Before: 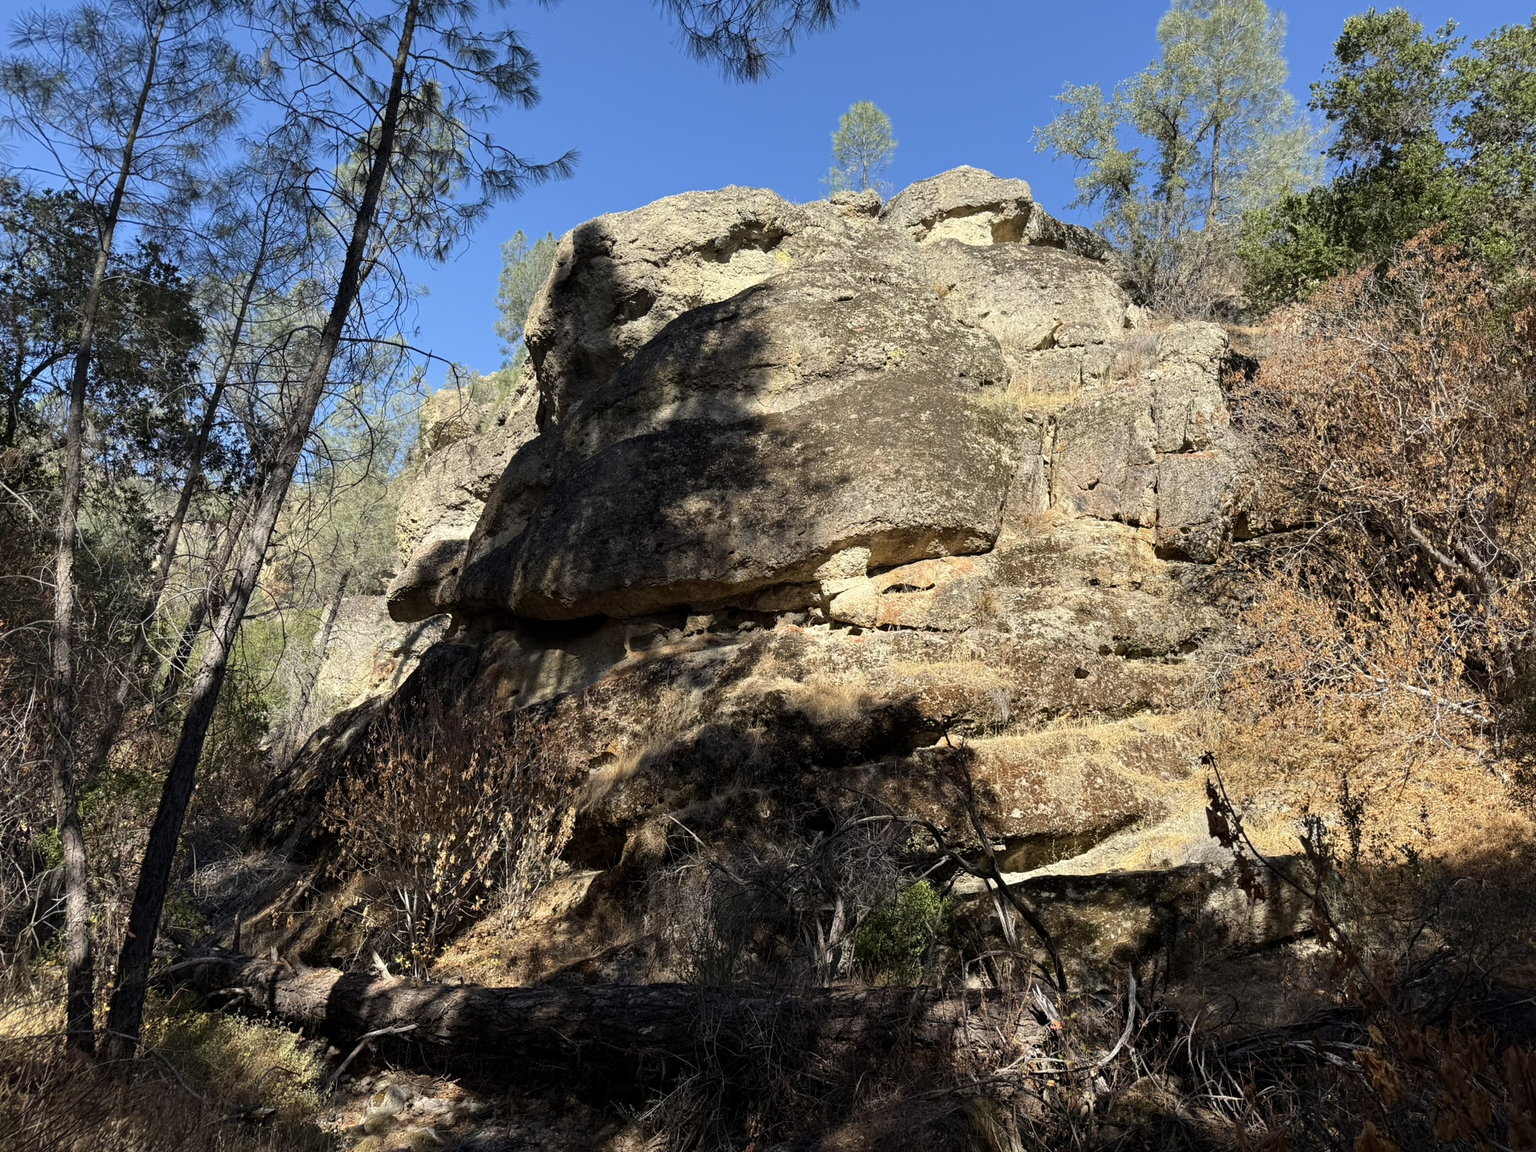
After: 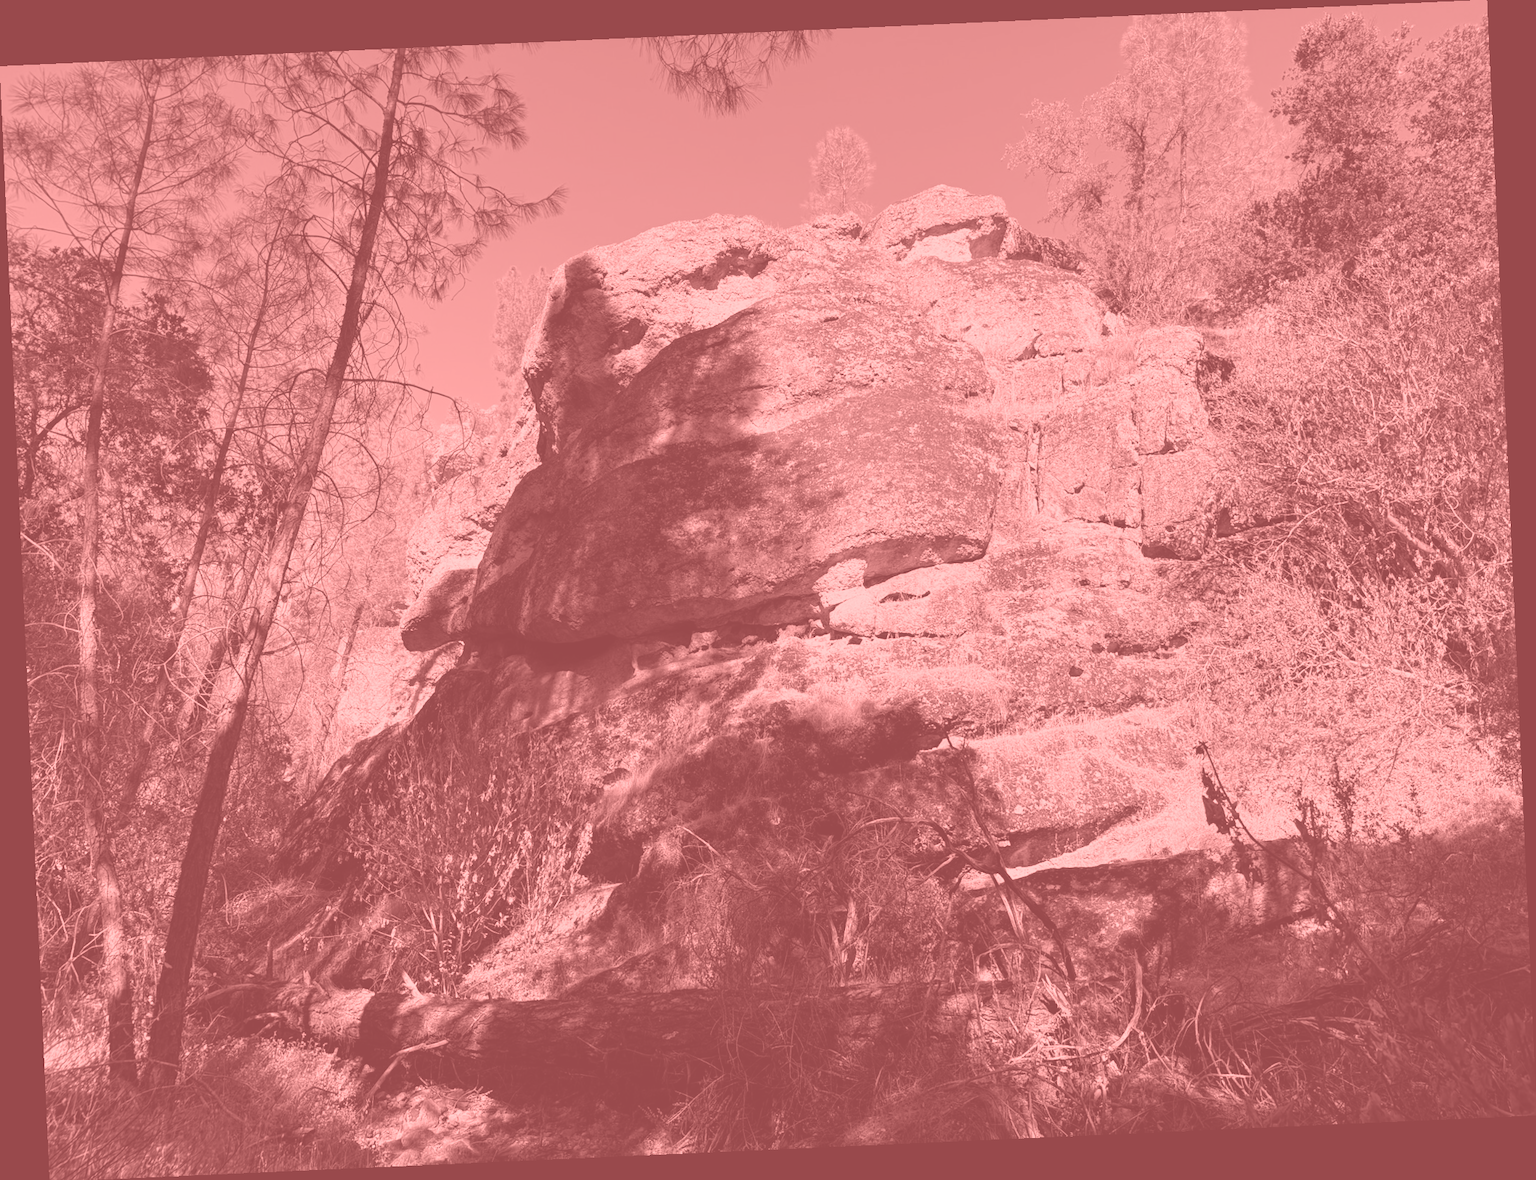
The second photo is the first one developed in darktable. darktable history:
color zones: curves: ch0 [(0, 0.465) (0.092, 0.596) (0.289, 0.464) (0.429, 0.453) (0.571, 0.464) (0.714, 0.455) (0.857, 0.462) (1, 0.465)]
contrast brightness saturation: contrast 0.1, saturation -0.36
rotate and perspective: rotation -2.56°, automatic cropping off
color correction: highlights a* 5.3, highlights b* 24.26, shadows a* -15.58, shadows b* 4.02
colorize: saturation 51%, source mix 50.67%, lightness 50.67%
